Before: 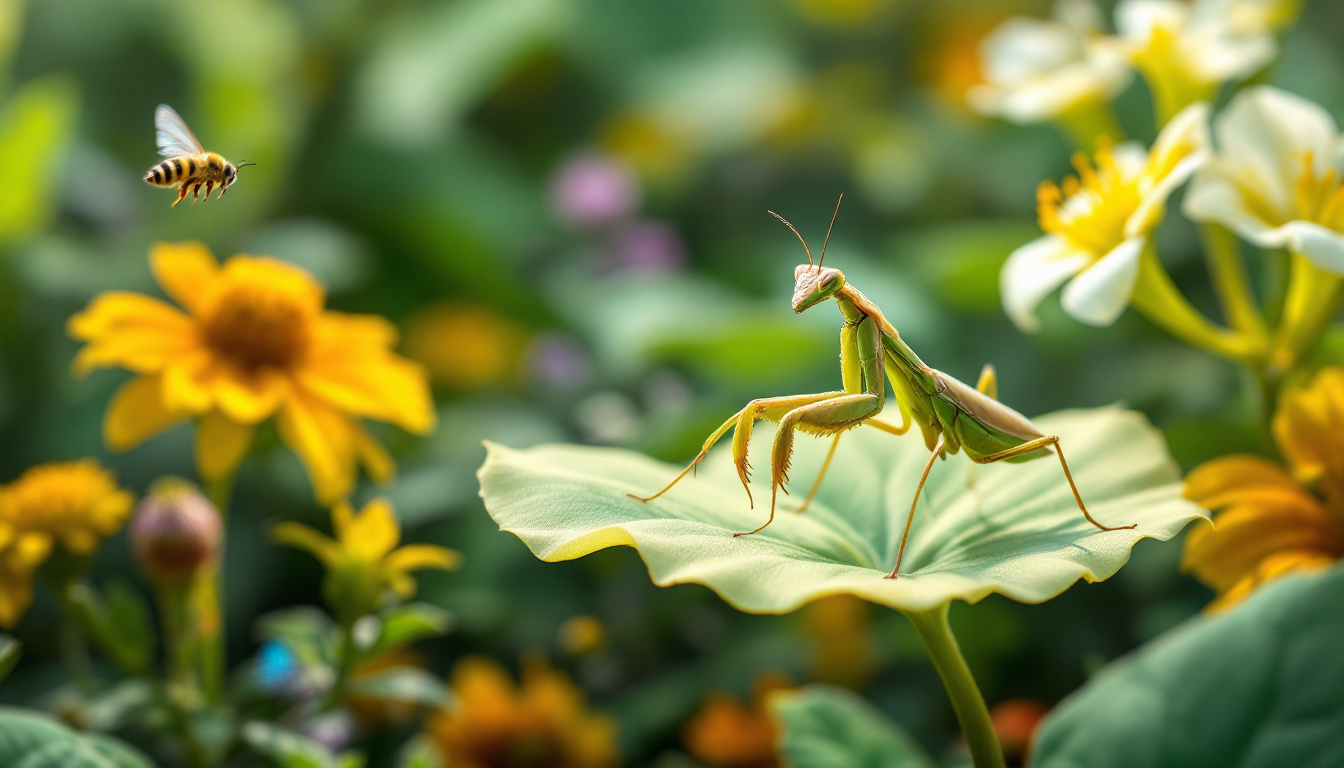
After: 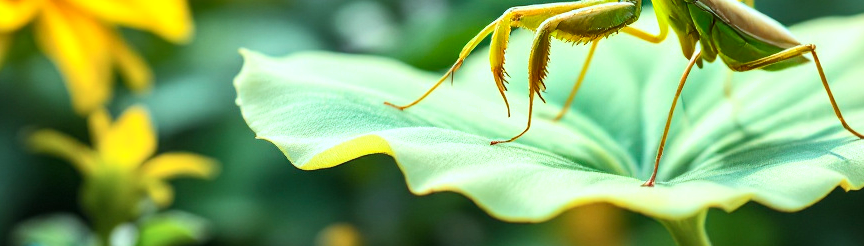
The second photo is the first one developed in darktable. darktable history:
exposure: exposure 0.201 EV, compensate exposure bias true, compensate highlight preservation false
contrast brightness saturation: contrast 0.203, brightness 0.163, saturation 0.228
levels: levels [0, 0.51, 1]
shadows and highlights: white point adjustment 0.083, highlights -69.07, soften with gaussian
crop: left 18.104%, top 51.059%, right 17.607%, bottom 16.909%
local contrast: highlights 105%, shadows 100%, detail 120%, midtone range 0.2
color correction: highlights a* -11.37, highlights b* -15.75
tone equalizer: edges refinement/feathering 500, mask exposure compensation -1.57 EV, preserve details no
